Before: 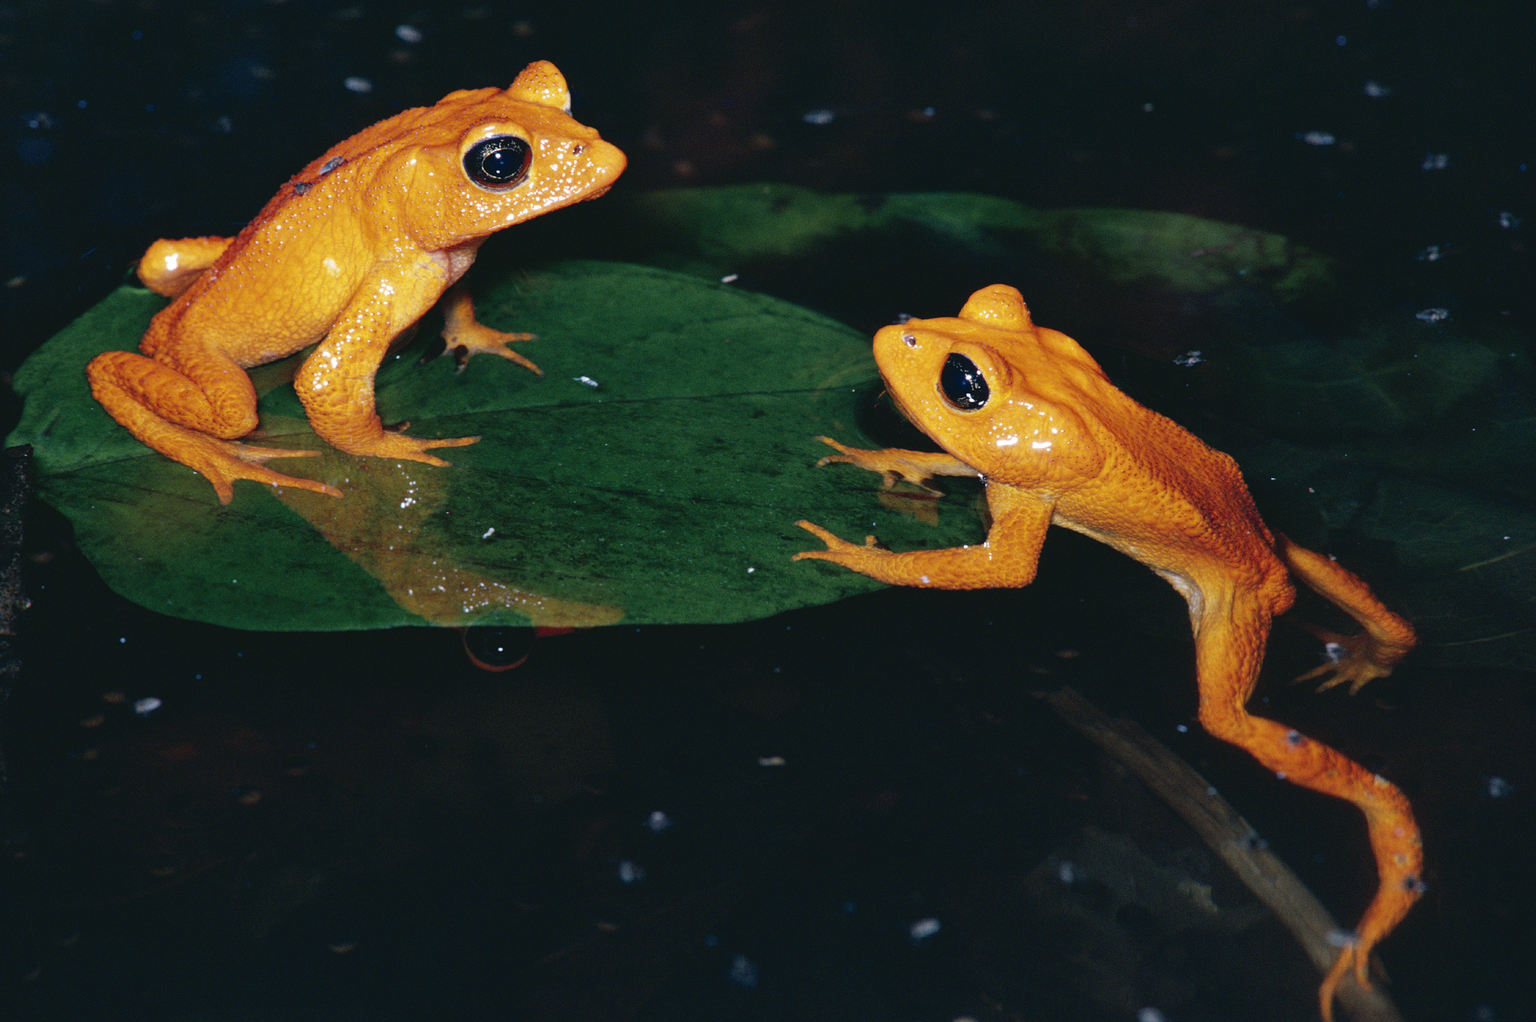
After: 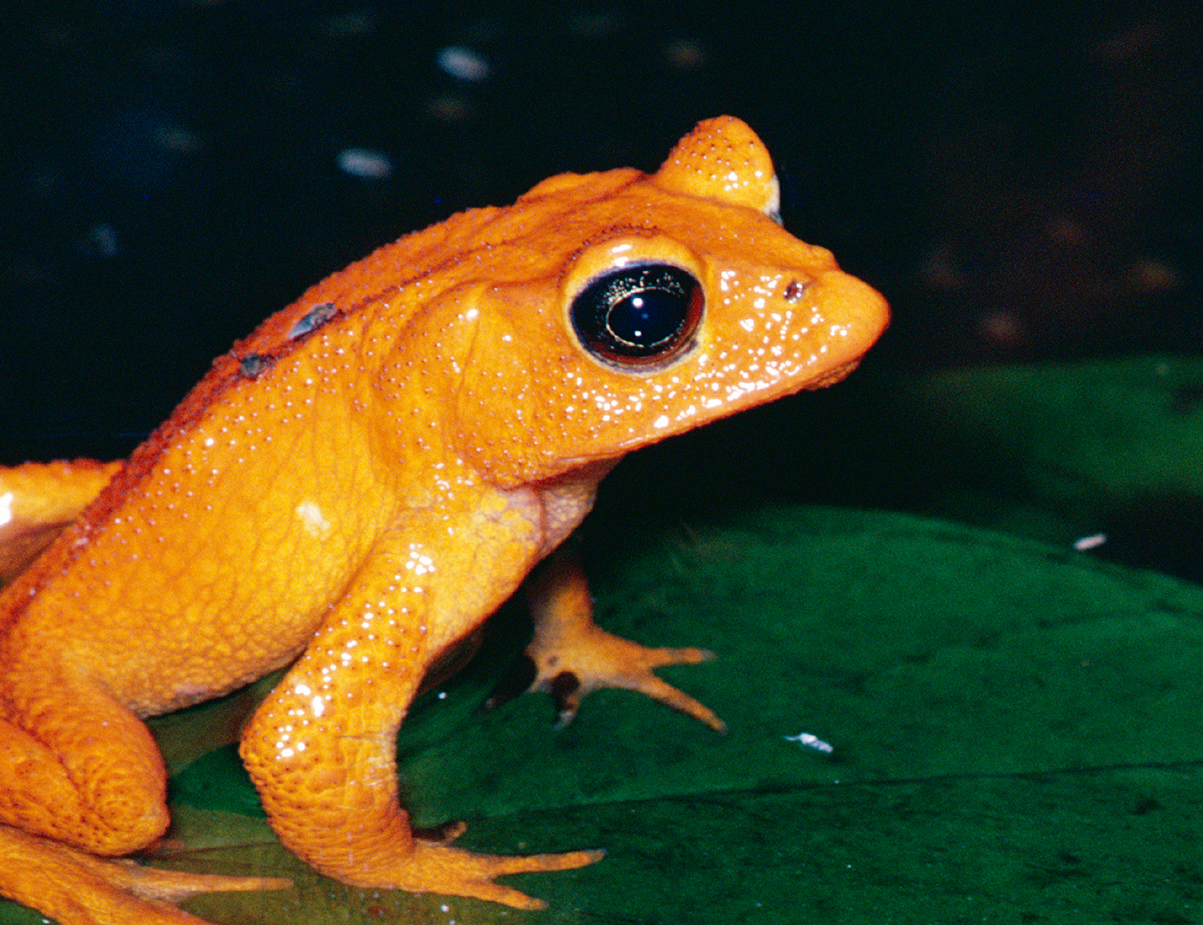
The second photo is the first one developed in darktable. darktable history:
crop and rotate: left 11.199%, top 0.116%, right 48.698%, bottom 53.514%
